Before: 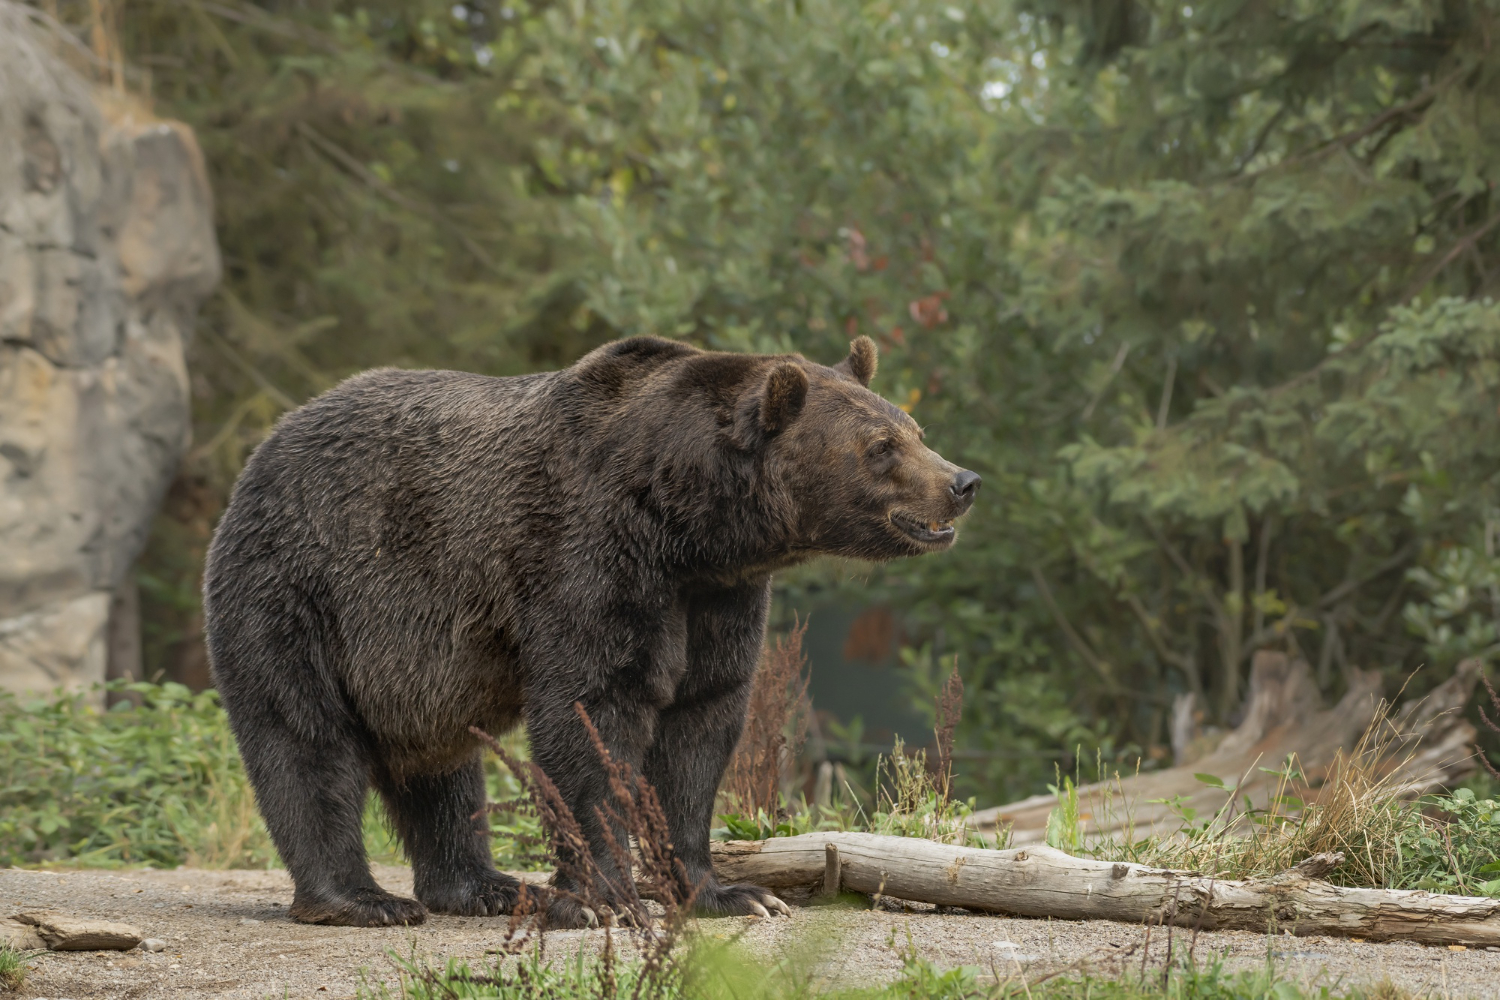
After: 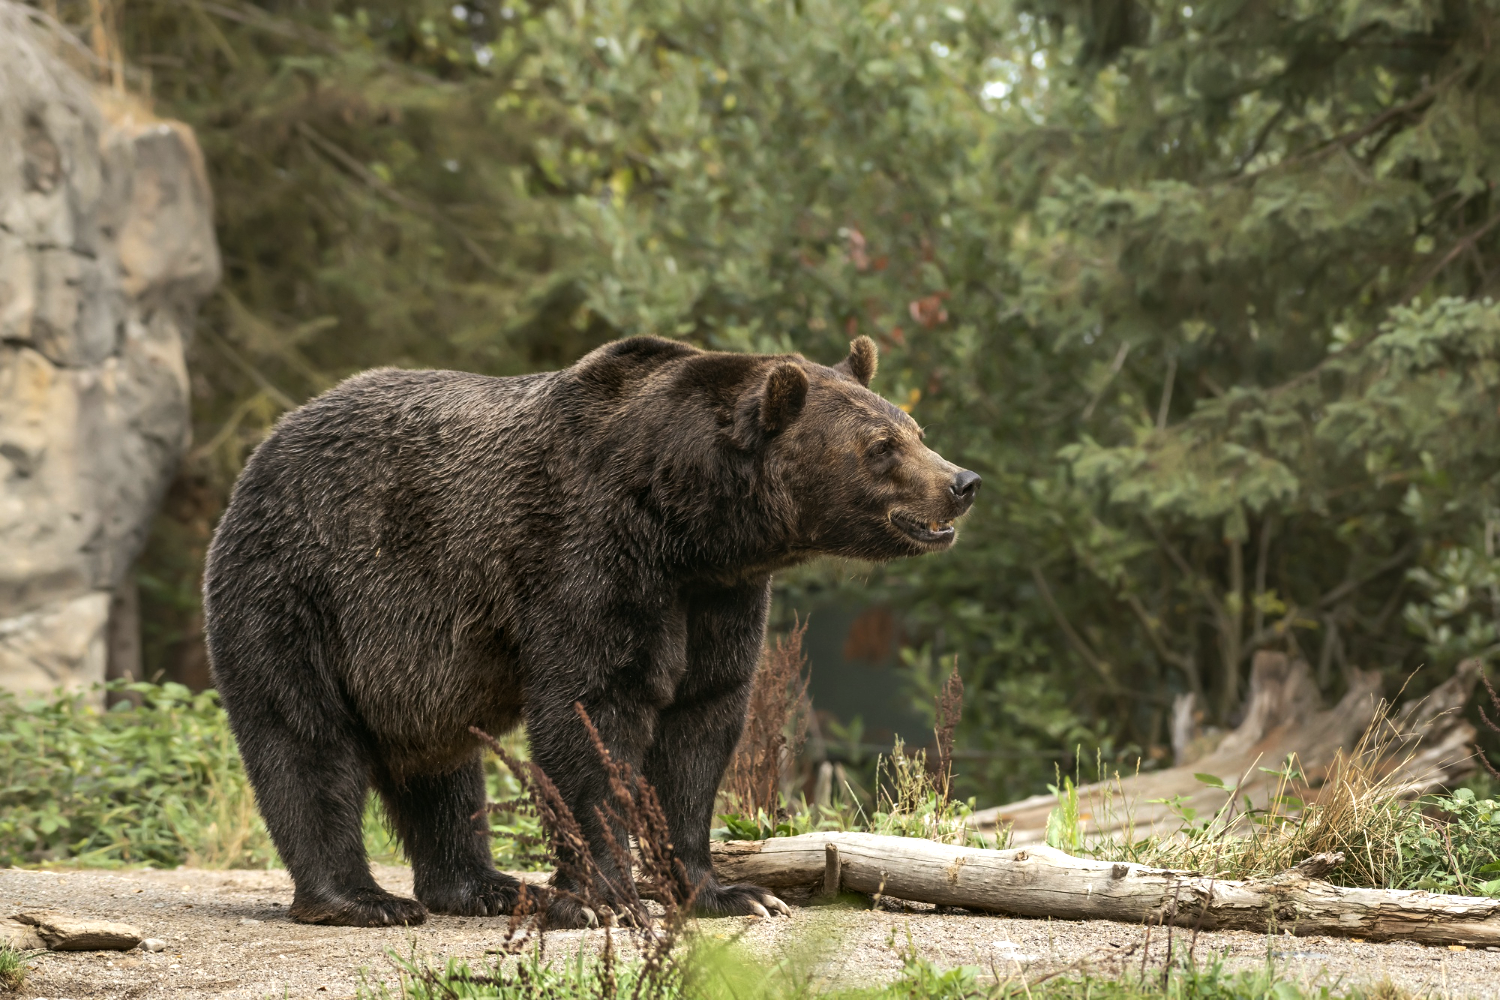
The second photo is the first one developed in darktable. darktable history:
tone equalizer: -8 EV -0.75 EV, -7 EV -0.7 EV, -6 EV -0.6 EV, -5 EV -0.4 EV, -3 EV 0.4 EV, -2 EV 0.6 EV, -1 EV 0.7 EV, +0 EV 0.75 EV, edges refinement/feathering 500, mask exposure compensation -1.57 EV, preserve details no
color balance: mode lift, gamma, gain (sRGB), lift [1, 0.99, 1.01, 0.992], gamma [1, 1.037, 0.974, 0.963]
